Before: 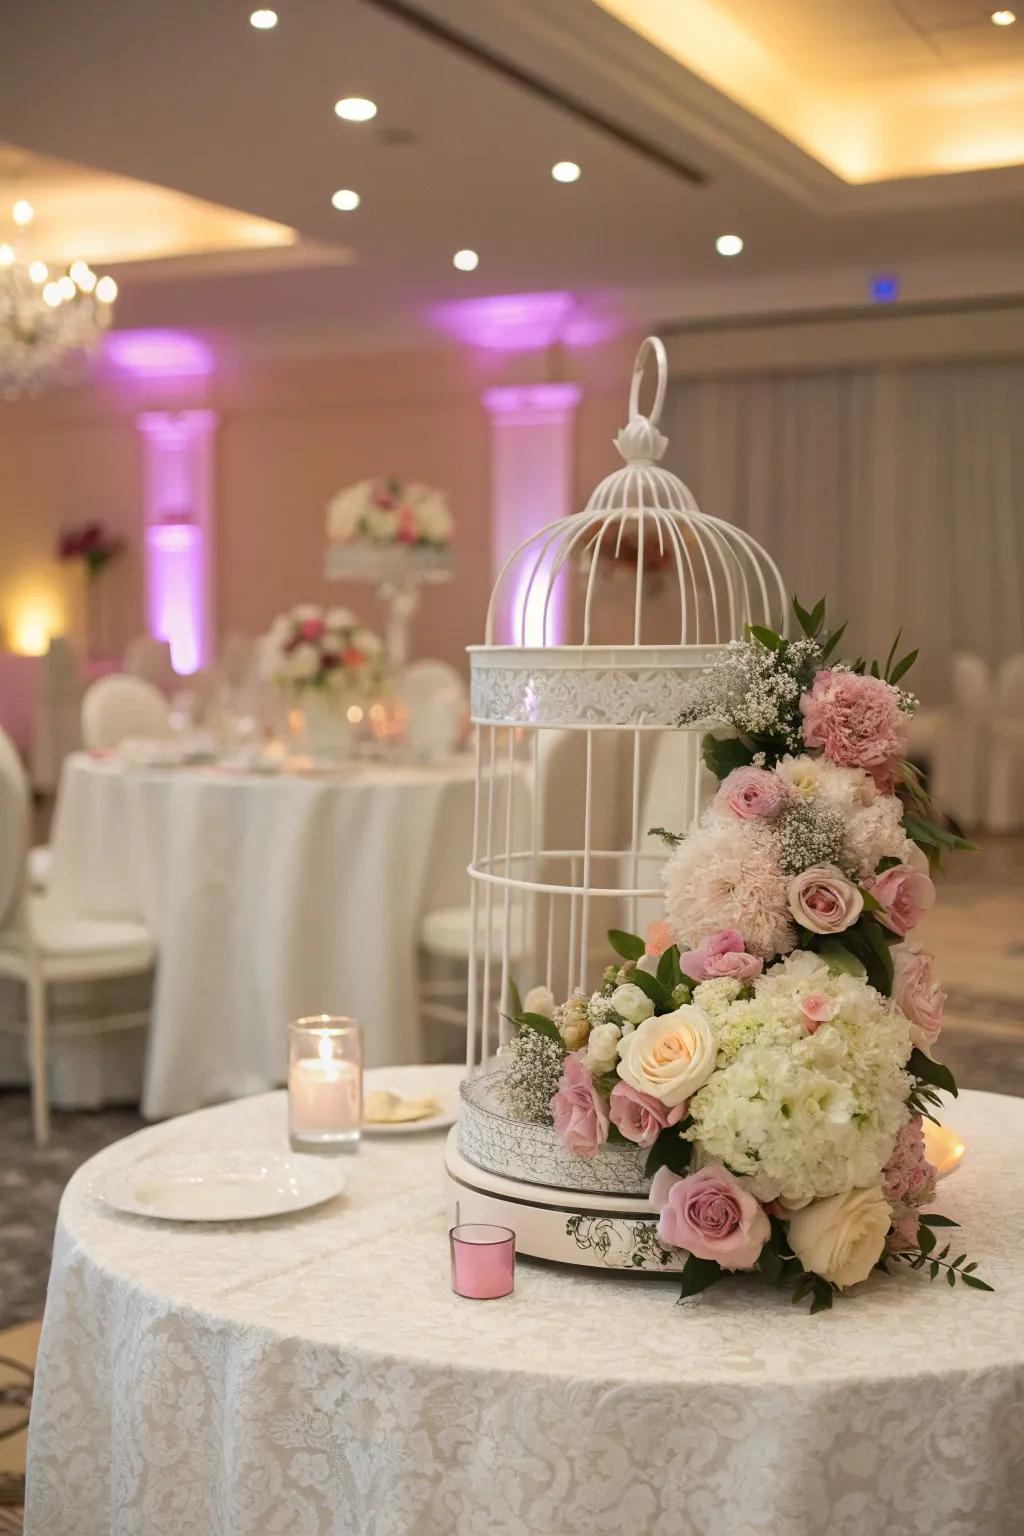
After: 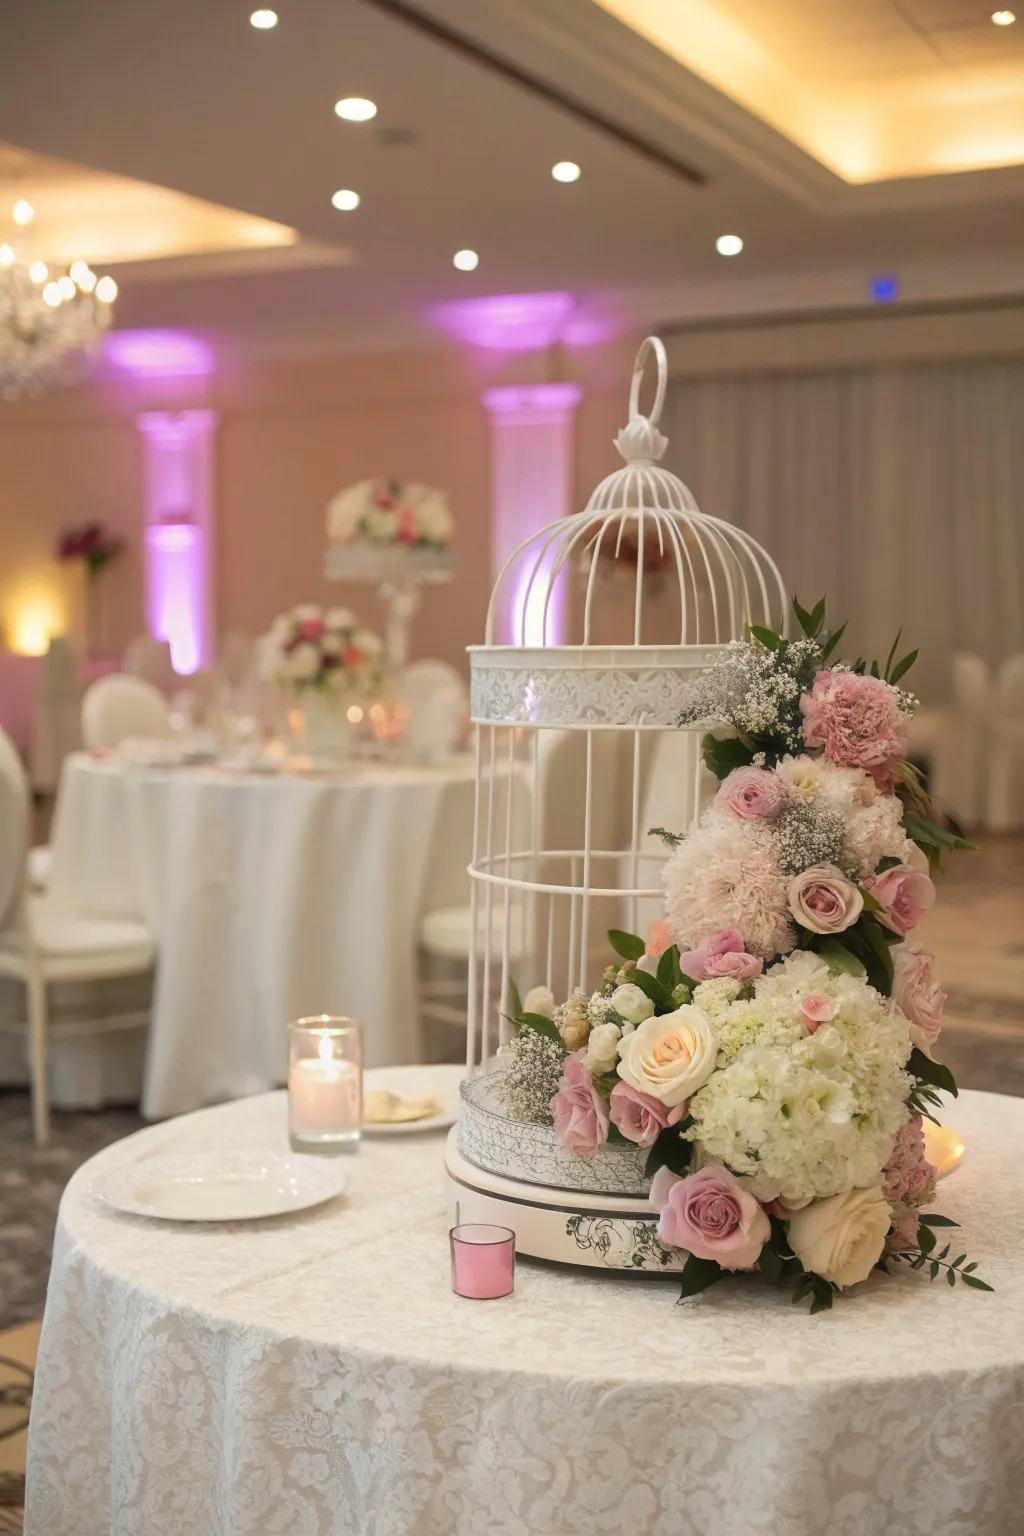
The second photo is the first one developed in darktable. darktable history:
haze removal: strength -0.051, compatibility mode true, adaptive false
